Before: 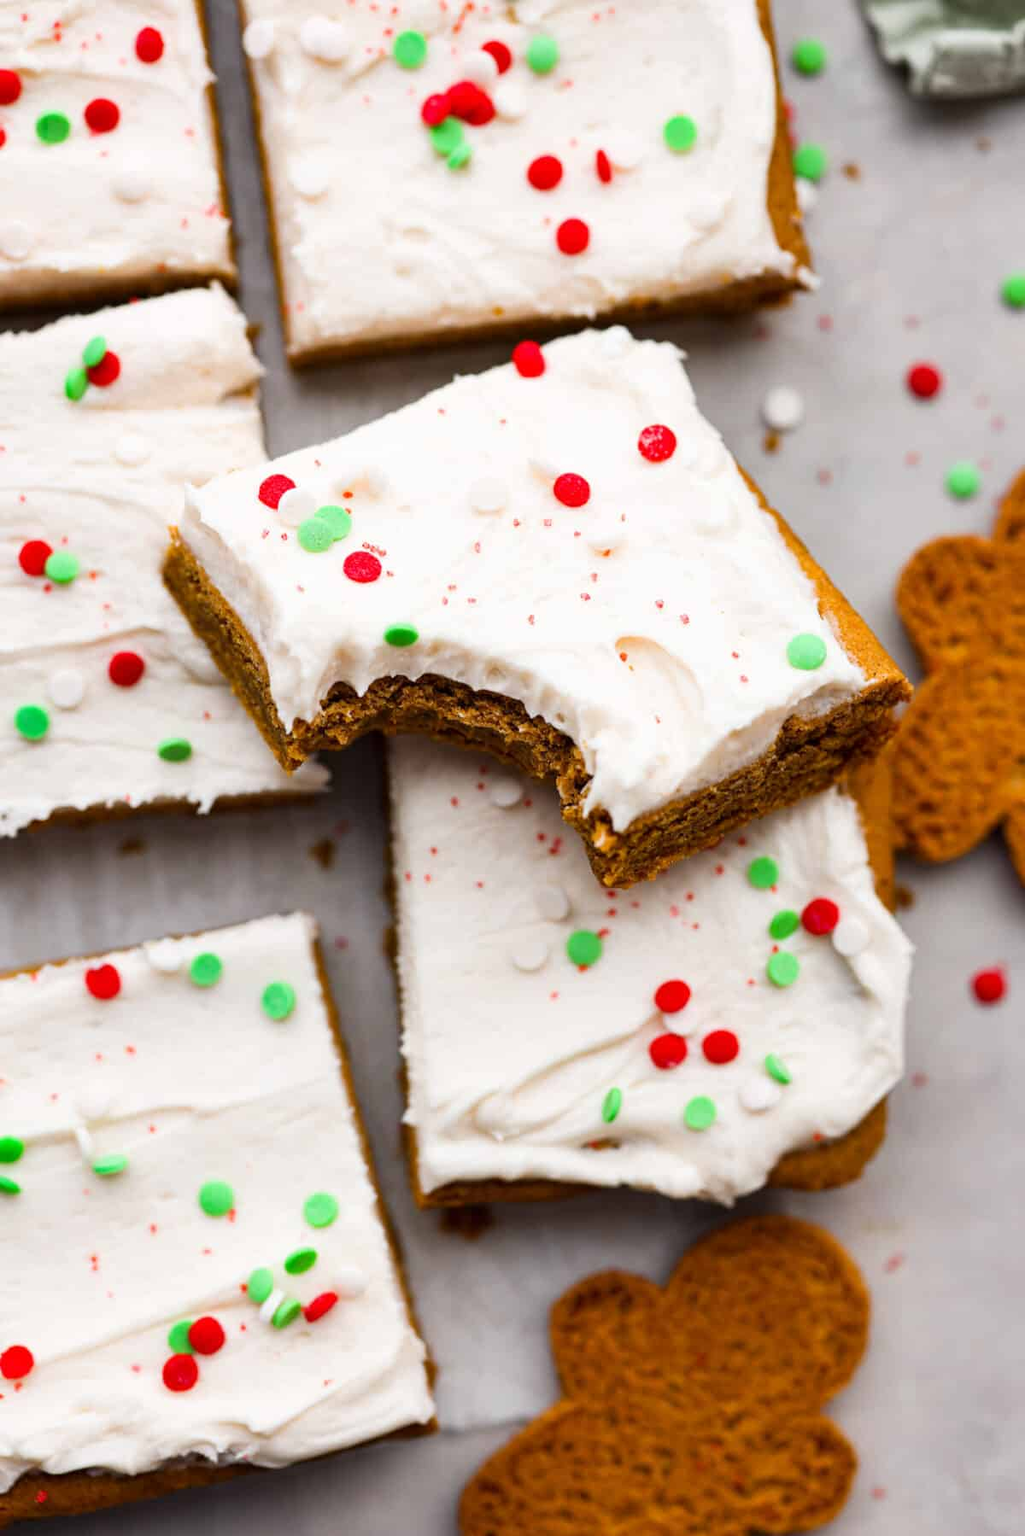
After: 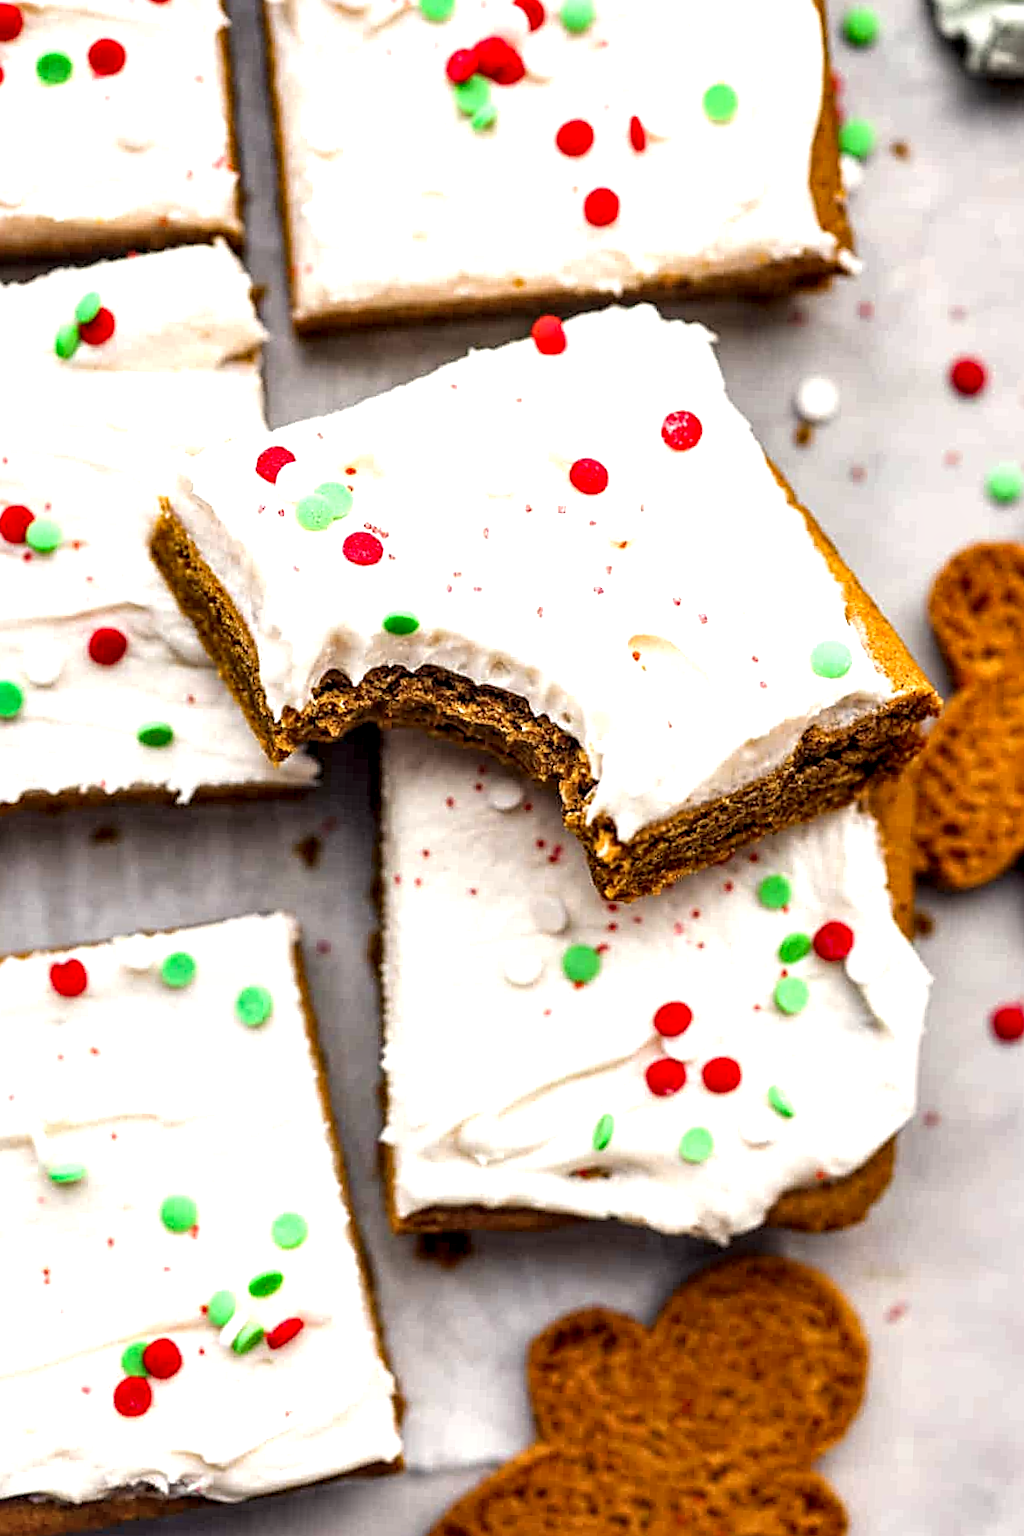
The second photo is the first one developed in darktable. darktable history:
crop and rotate: angle -2.45°
sharpen: on, module defaults
color correction: highlights a* 0.229, highlights b* 2.67, shadows a* -0.958, shadows b* -4.03
exposure: black level correction 0.001, exposure 0.498 EV, compensate highlight preservation false
local contrast: highlights 60%, shadows 60%, detail 160%
